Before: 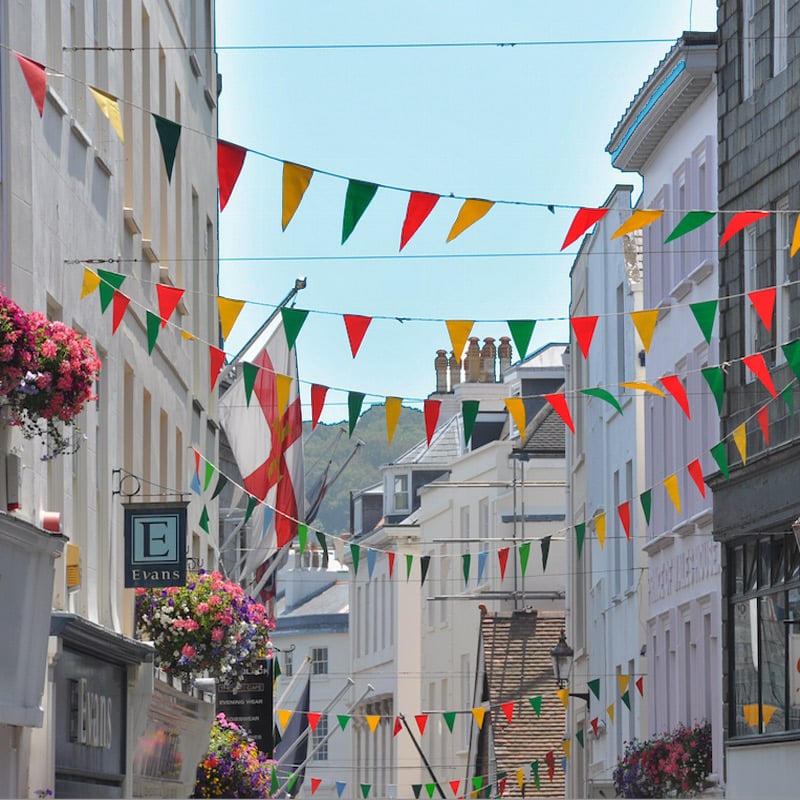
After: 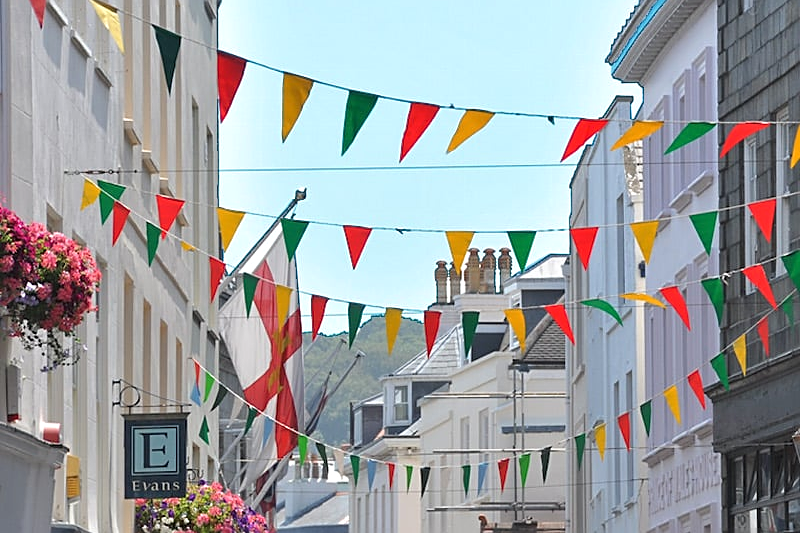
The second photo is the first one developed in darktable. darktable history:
sharpen: on, module defaults
exposure: exposure 0.178 EV, compensate exposure bias true, compensate highlight preservation false
crop: top 11.166%, bottom 22.168%
